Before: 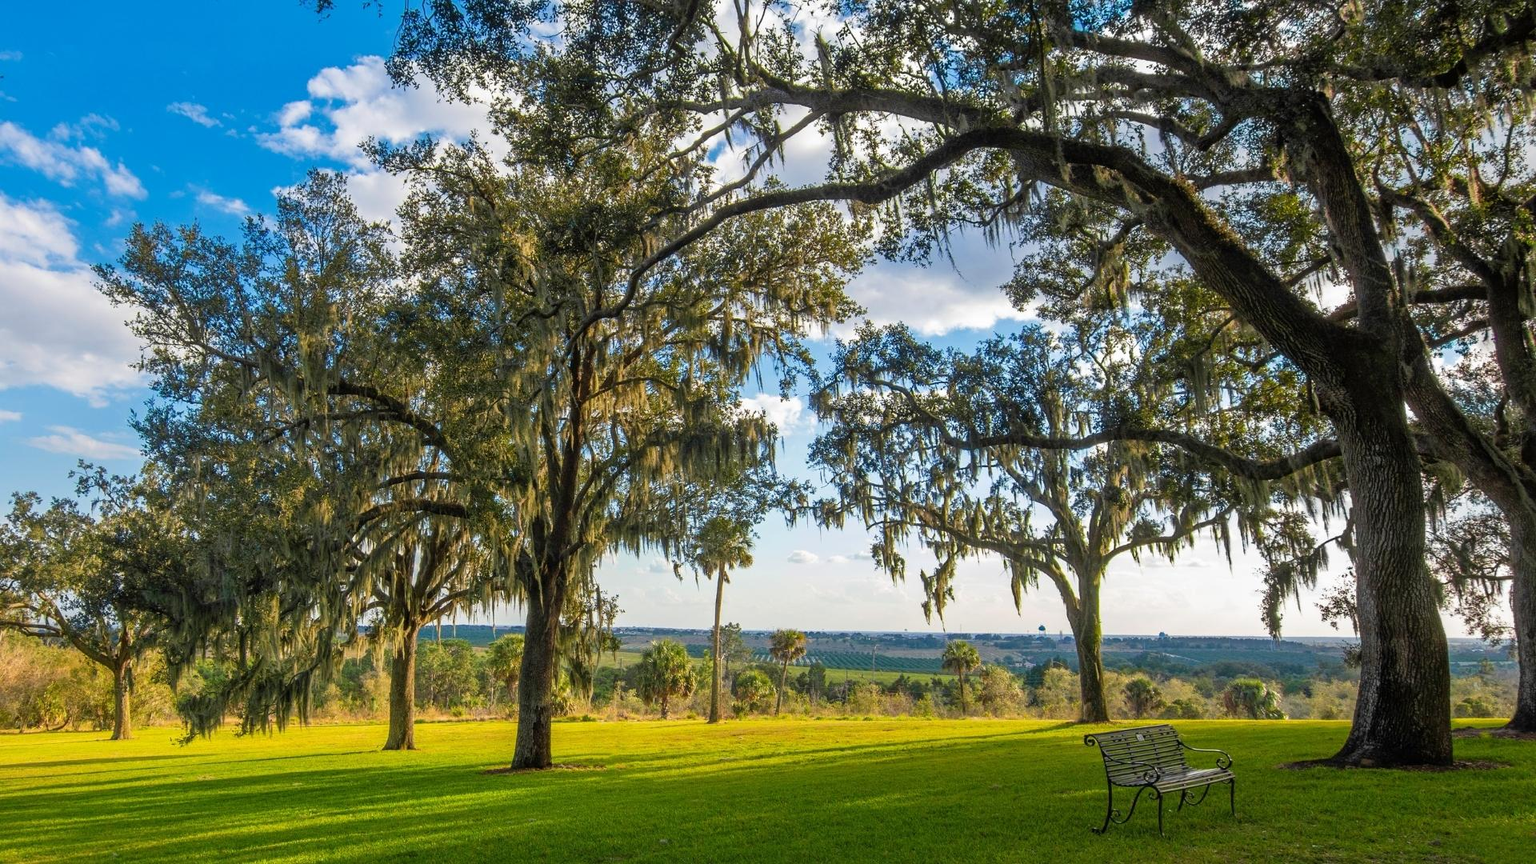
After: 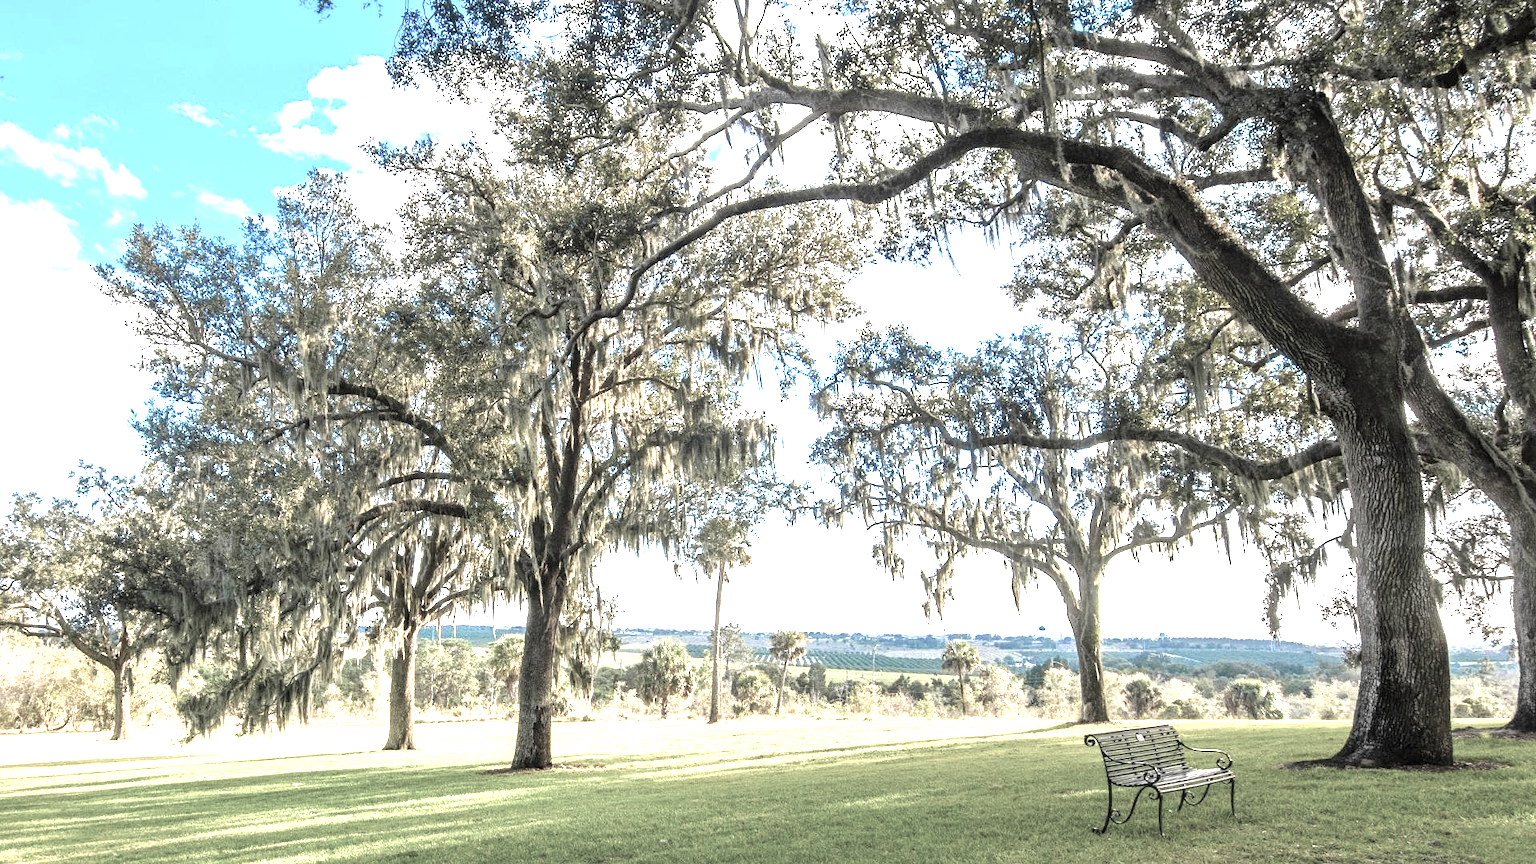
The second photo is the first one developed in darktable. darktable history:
exposure: exposure 2 EV, compensate highlight preservation false
color balance: input saturation 99%
color zones: curves: ch1 [(0.238, 0.163) (0.476, 0.2) (0.733, 0.322) (0.848, 0.134)]
